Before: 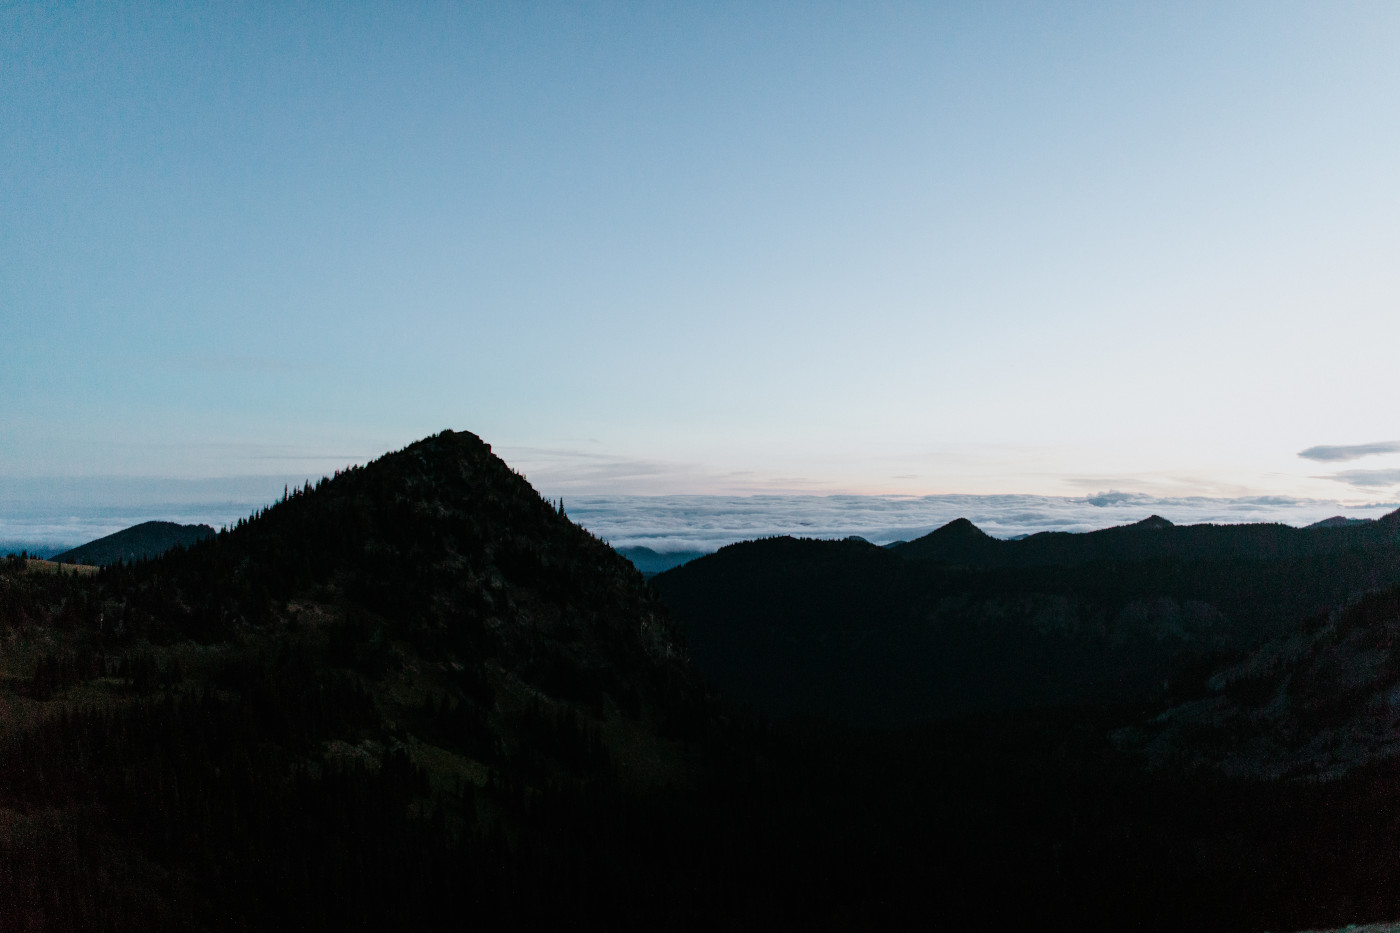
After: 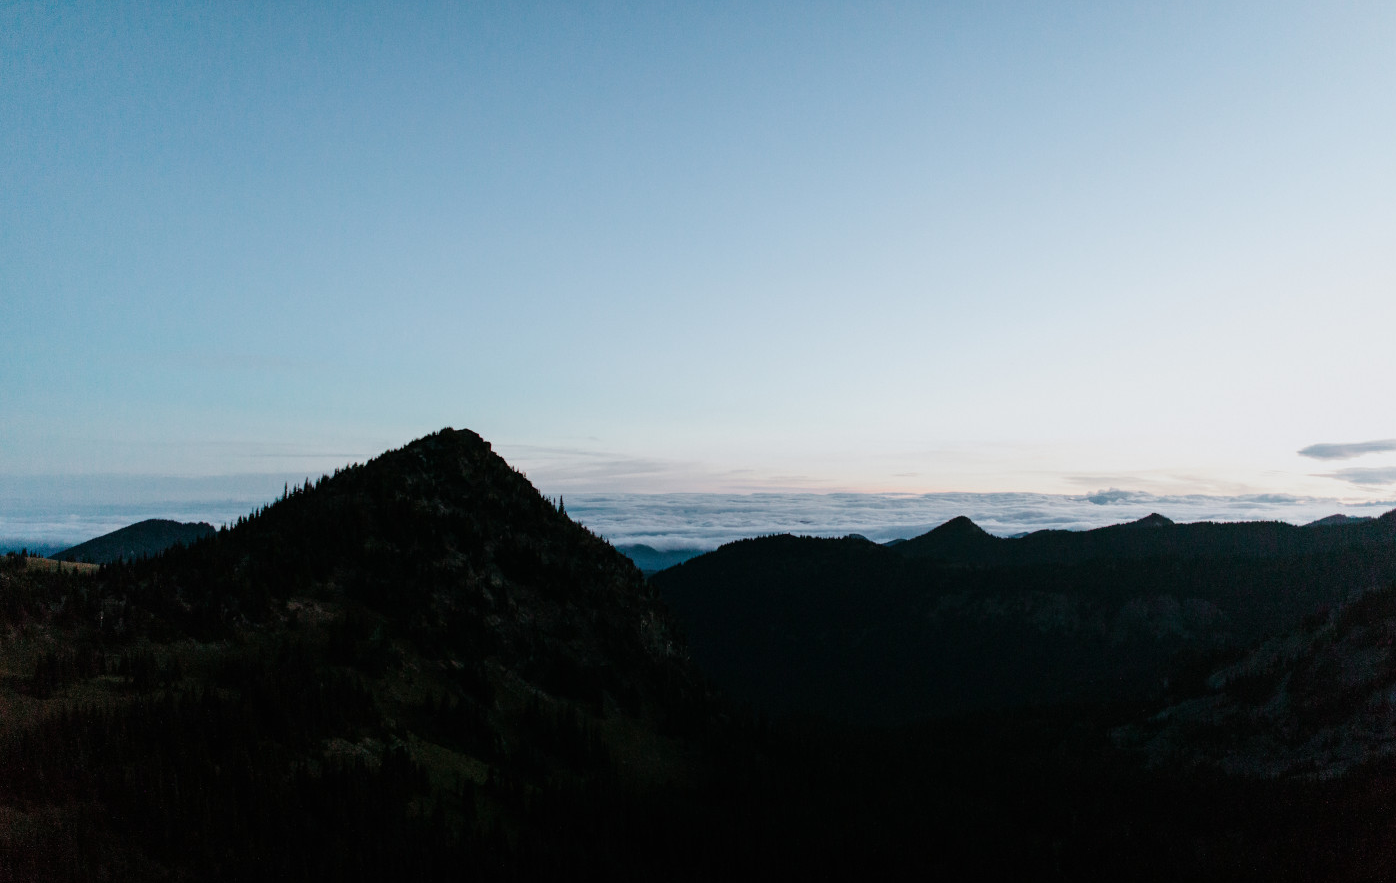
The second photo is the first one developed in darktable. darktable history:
crop: top 0.294%, right 0.254%, bottom 5.049%
